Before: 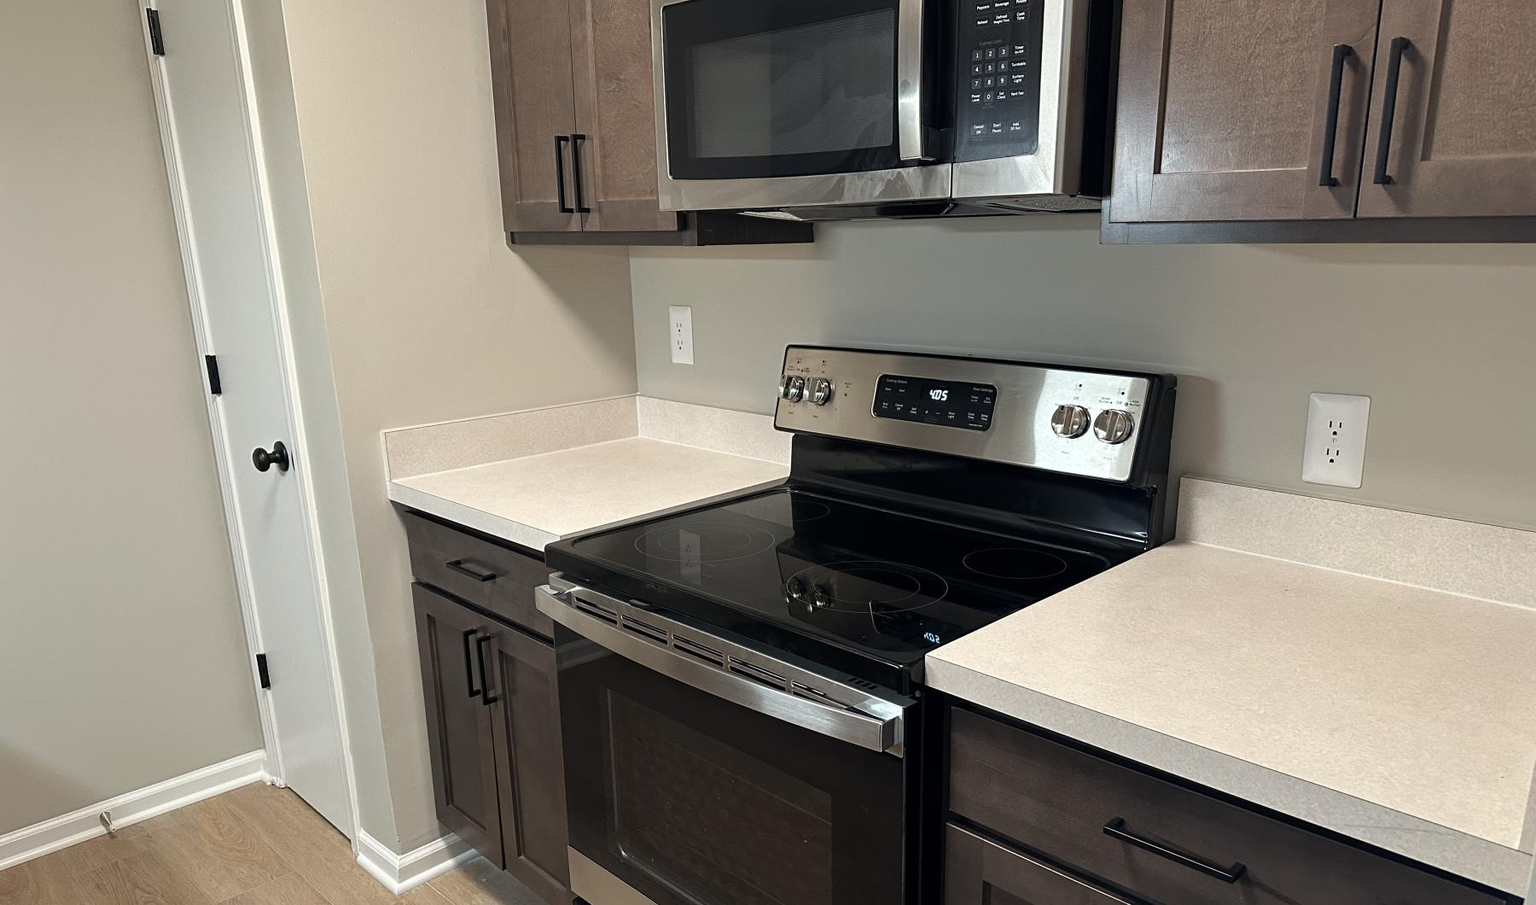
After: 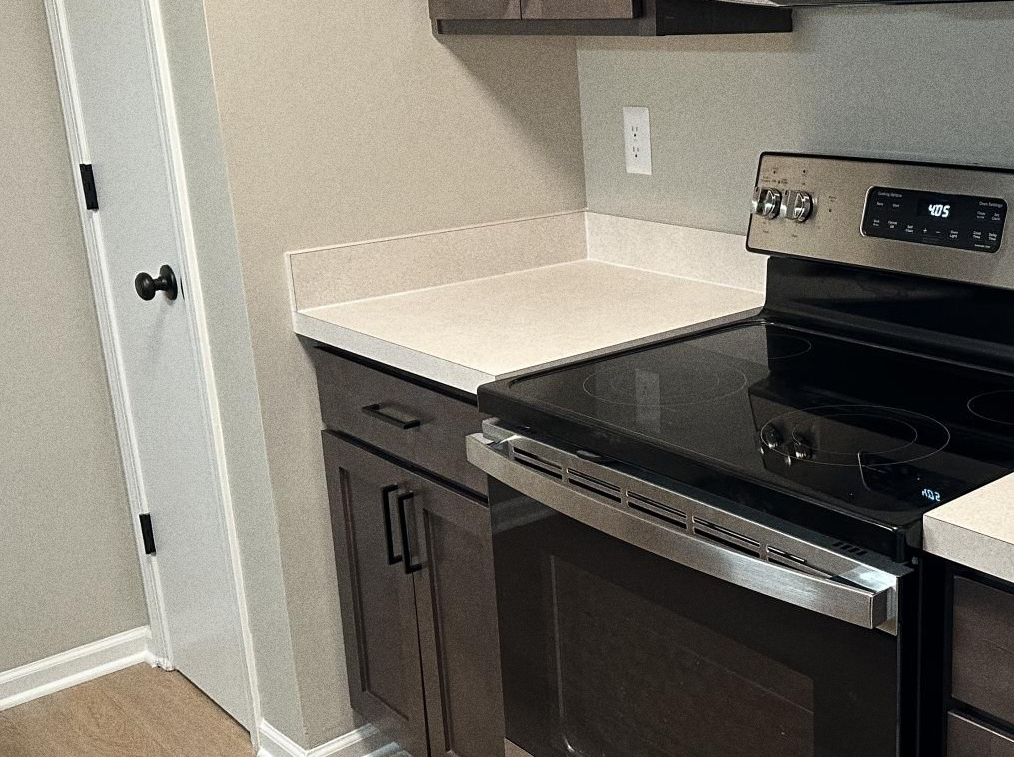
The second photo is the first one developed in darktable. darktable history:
crop: left 8.966%, top 23.852%, right 34.699%, bottom 4.703%
grain: coarseness 0.09 ISO, strength 40%
tone equalizer: on, module defaults
